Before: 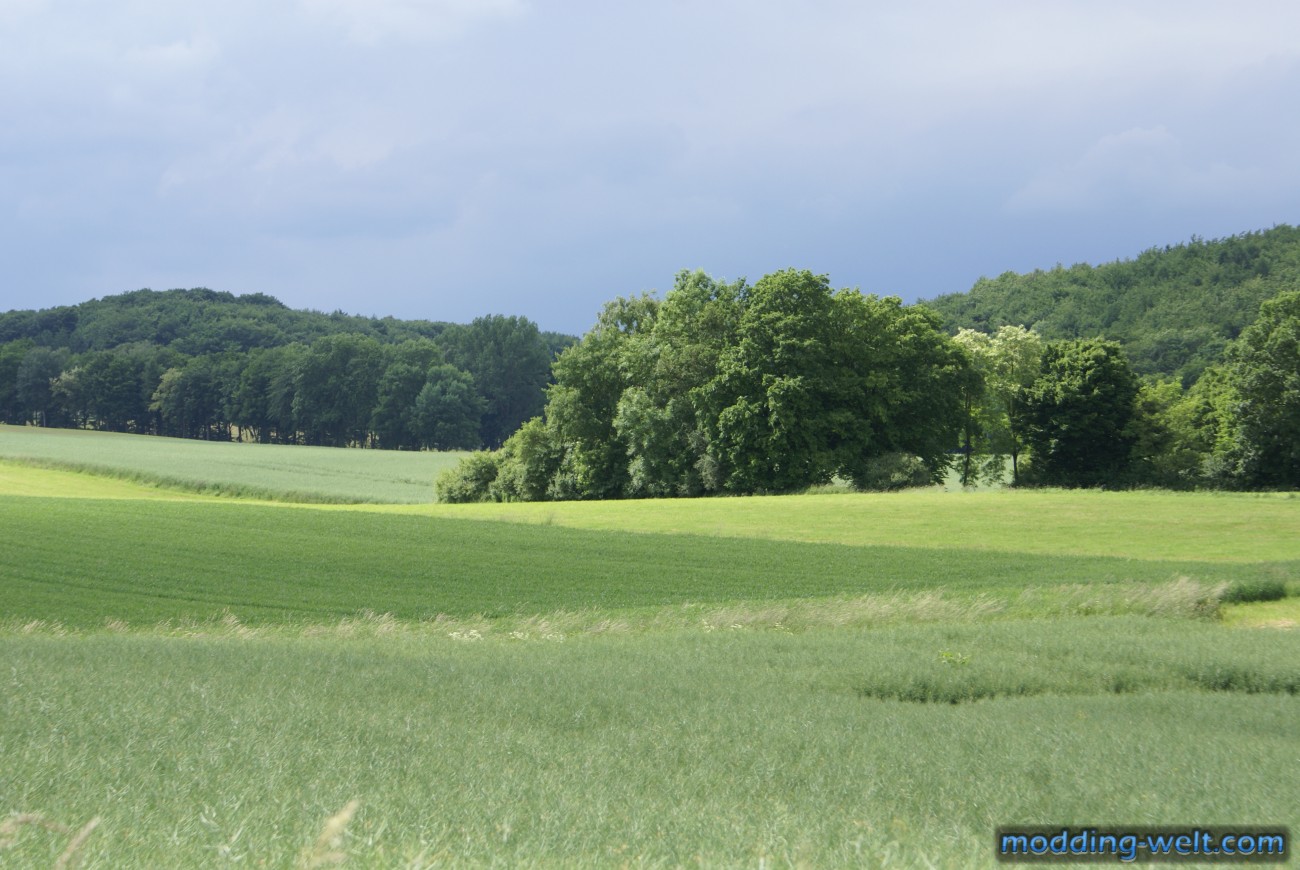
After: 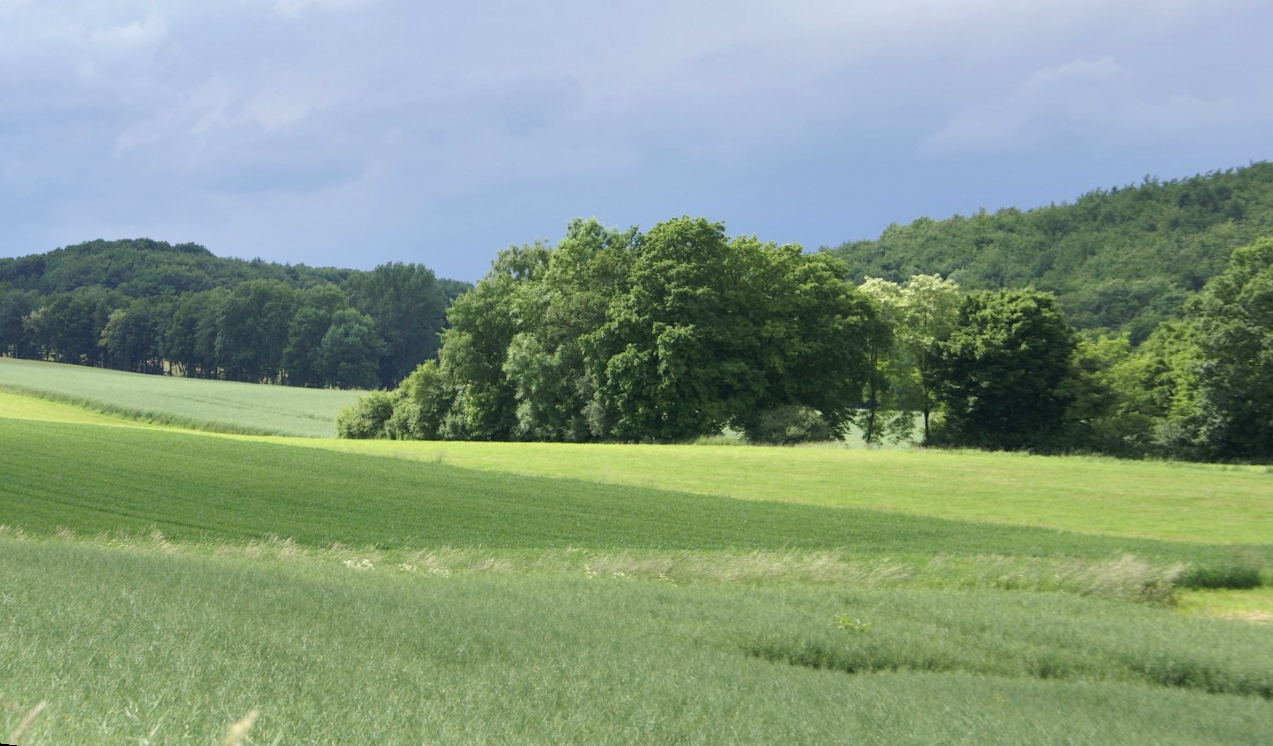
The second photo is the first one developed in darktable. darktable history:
tone equalizer: on, module defaults
rotate and perspective: rotation 1.69°, lens shift (vertical) -0.023, lens shift (horizontal) -0.291, crop left 0.025, crop right 0.988, crop top 0.092, crop bottom 0.842
shadows and highlights: shadows 43.71, white point adjustment -1.46, soften with gaussian
exposure: black level correction 0.001, exposure 0.191 EV, compensate highlight preservation false
